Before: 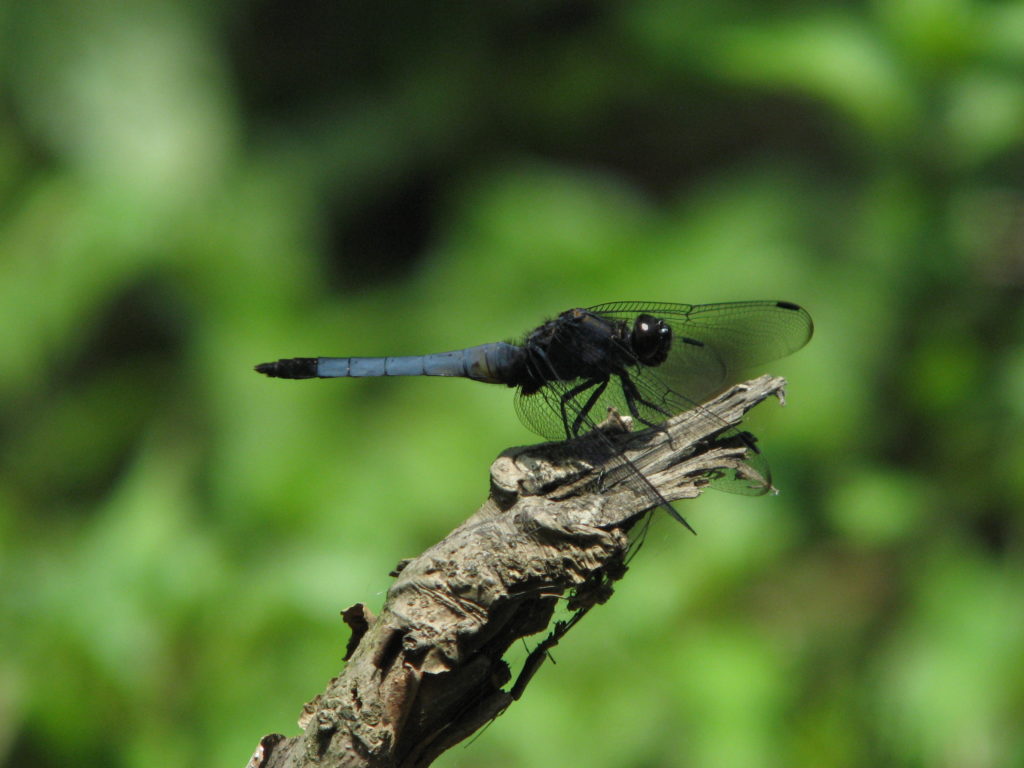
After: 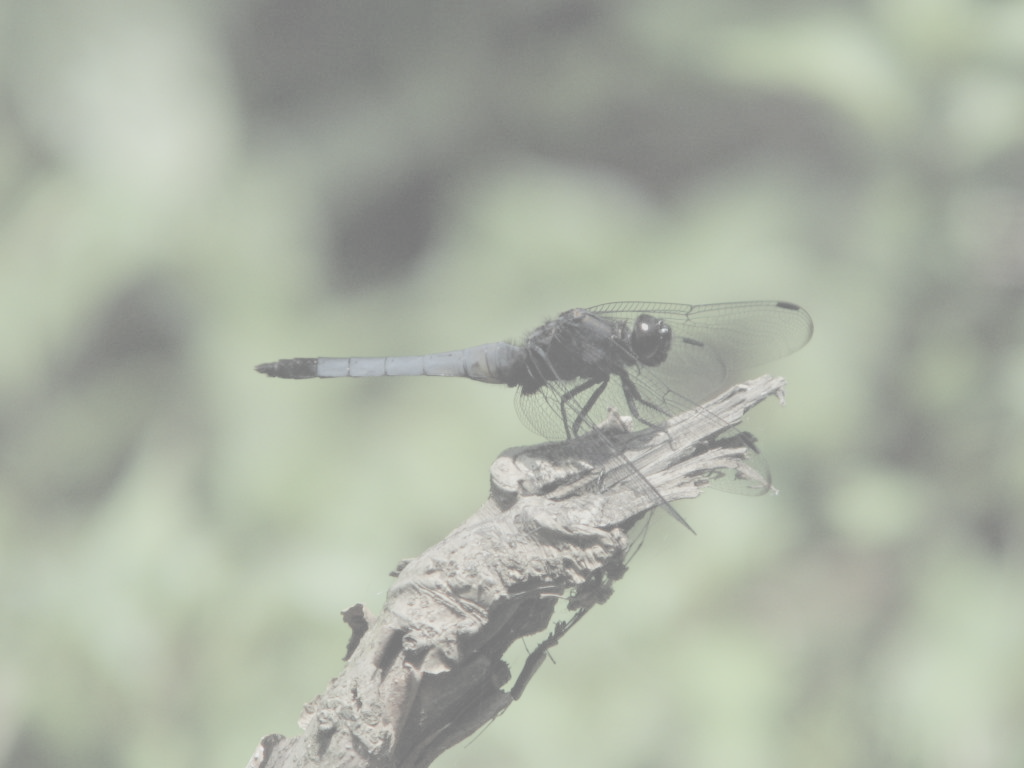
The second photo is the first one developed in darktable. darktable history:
contrast brightness saturation: contrast -0.319, brightness 0.764, saturation -0.778
